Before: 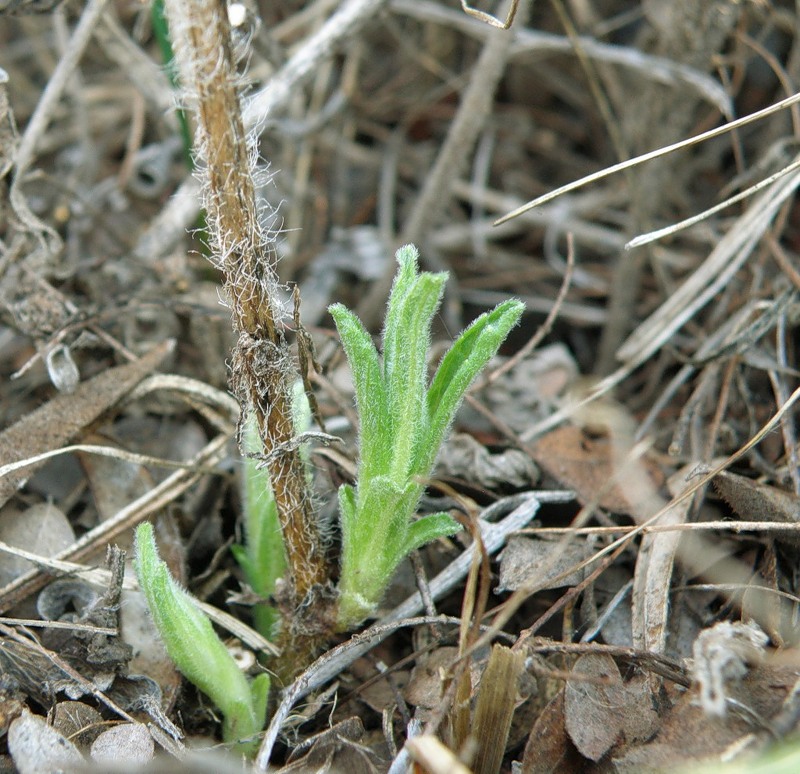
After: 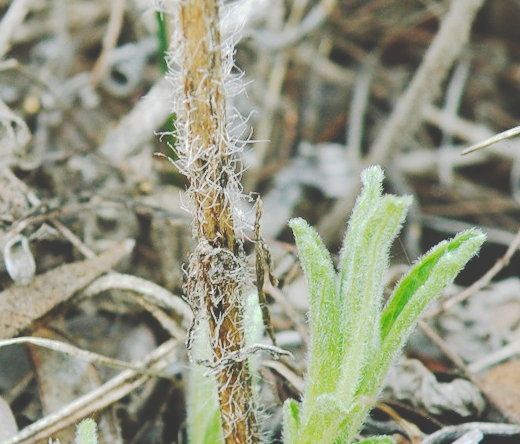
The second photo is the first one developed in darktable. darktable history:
crop and rotate: angle -4.95°, left 2.018%, top 6.964%, right 27.395%, bottom 30.681%
tone curve: curves: ch0 [(0, 0) (0.003, 0.219) (0.011, 0.219) (0.025, 0.223) (0.044, 0.226) (0.069, 0.232) (0.1, 0.24) (0.136, 0.245) (0.177, 0.257) (0.224, 0.281) (0.277, 0.324) (0.335, 0.392) (0.399, 0.484) (0.468, 0.585) (0.543, 0.672) (0.623, 0.741) (0.709, 0.788) (0.801, 0.835) (0.898, 0.878) (1, 1)], preserve colors none
